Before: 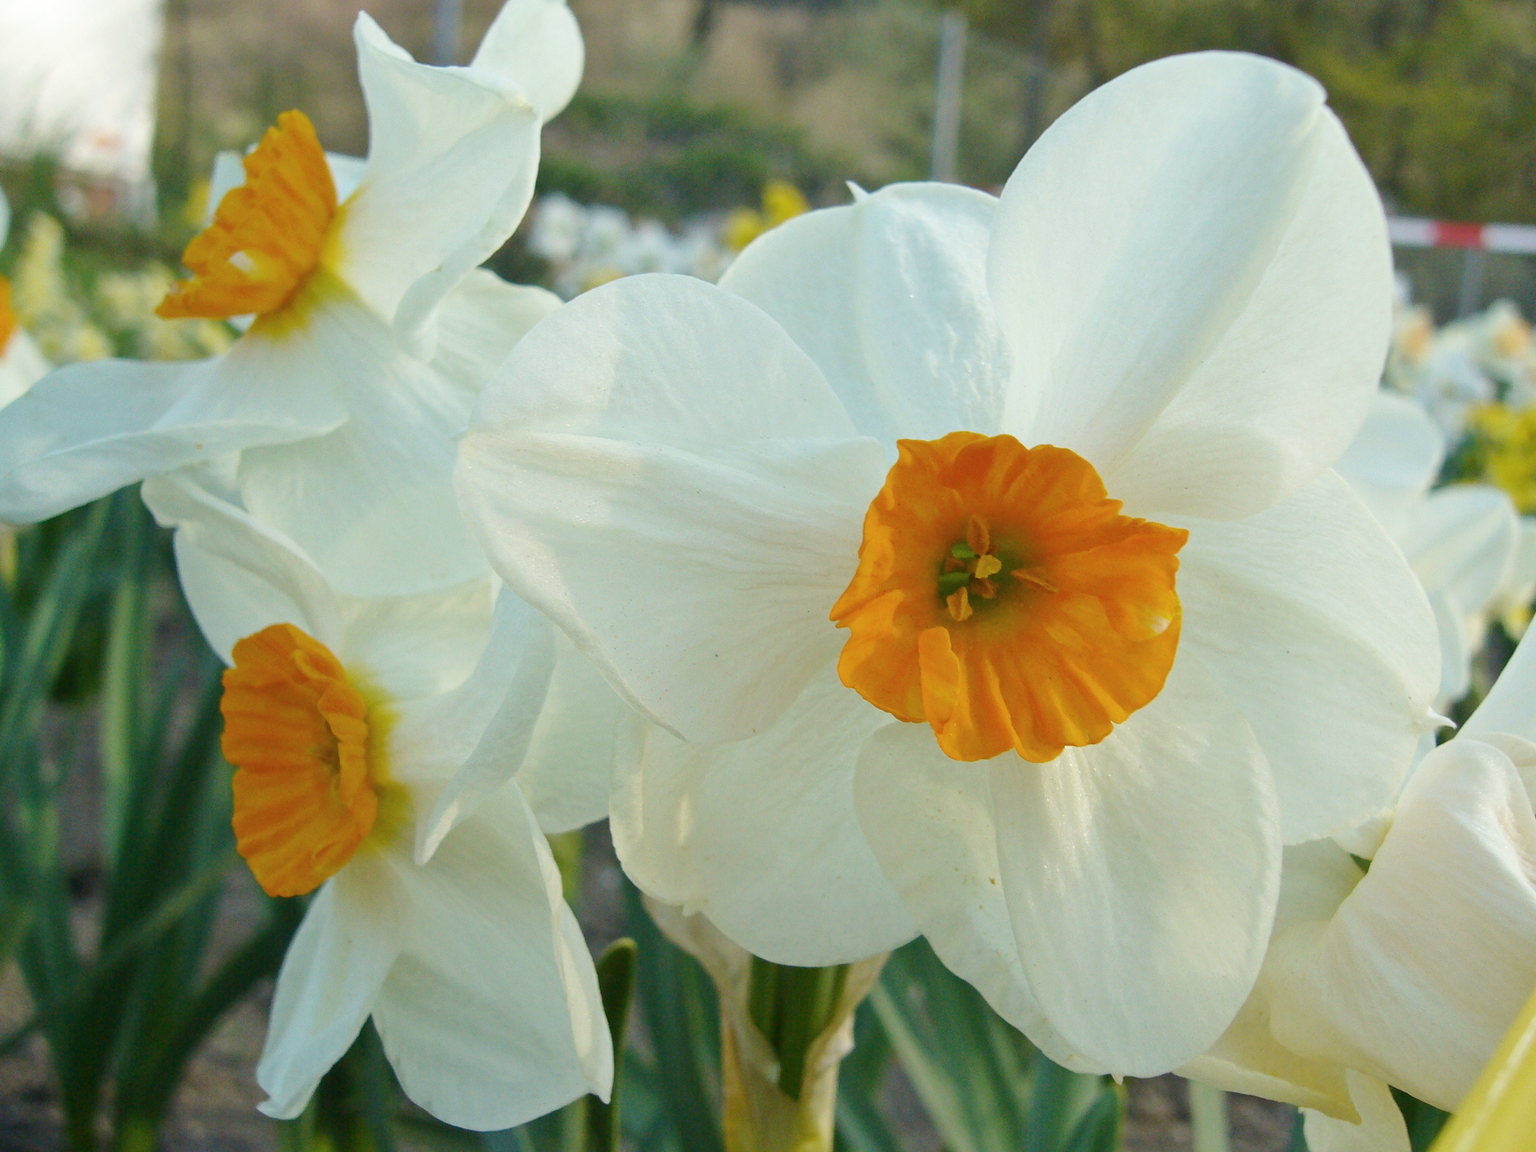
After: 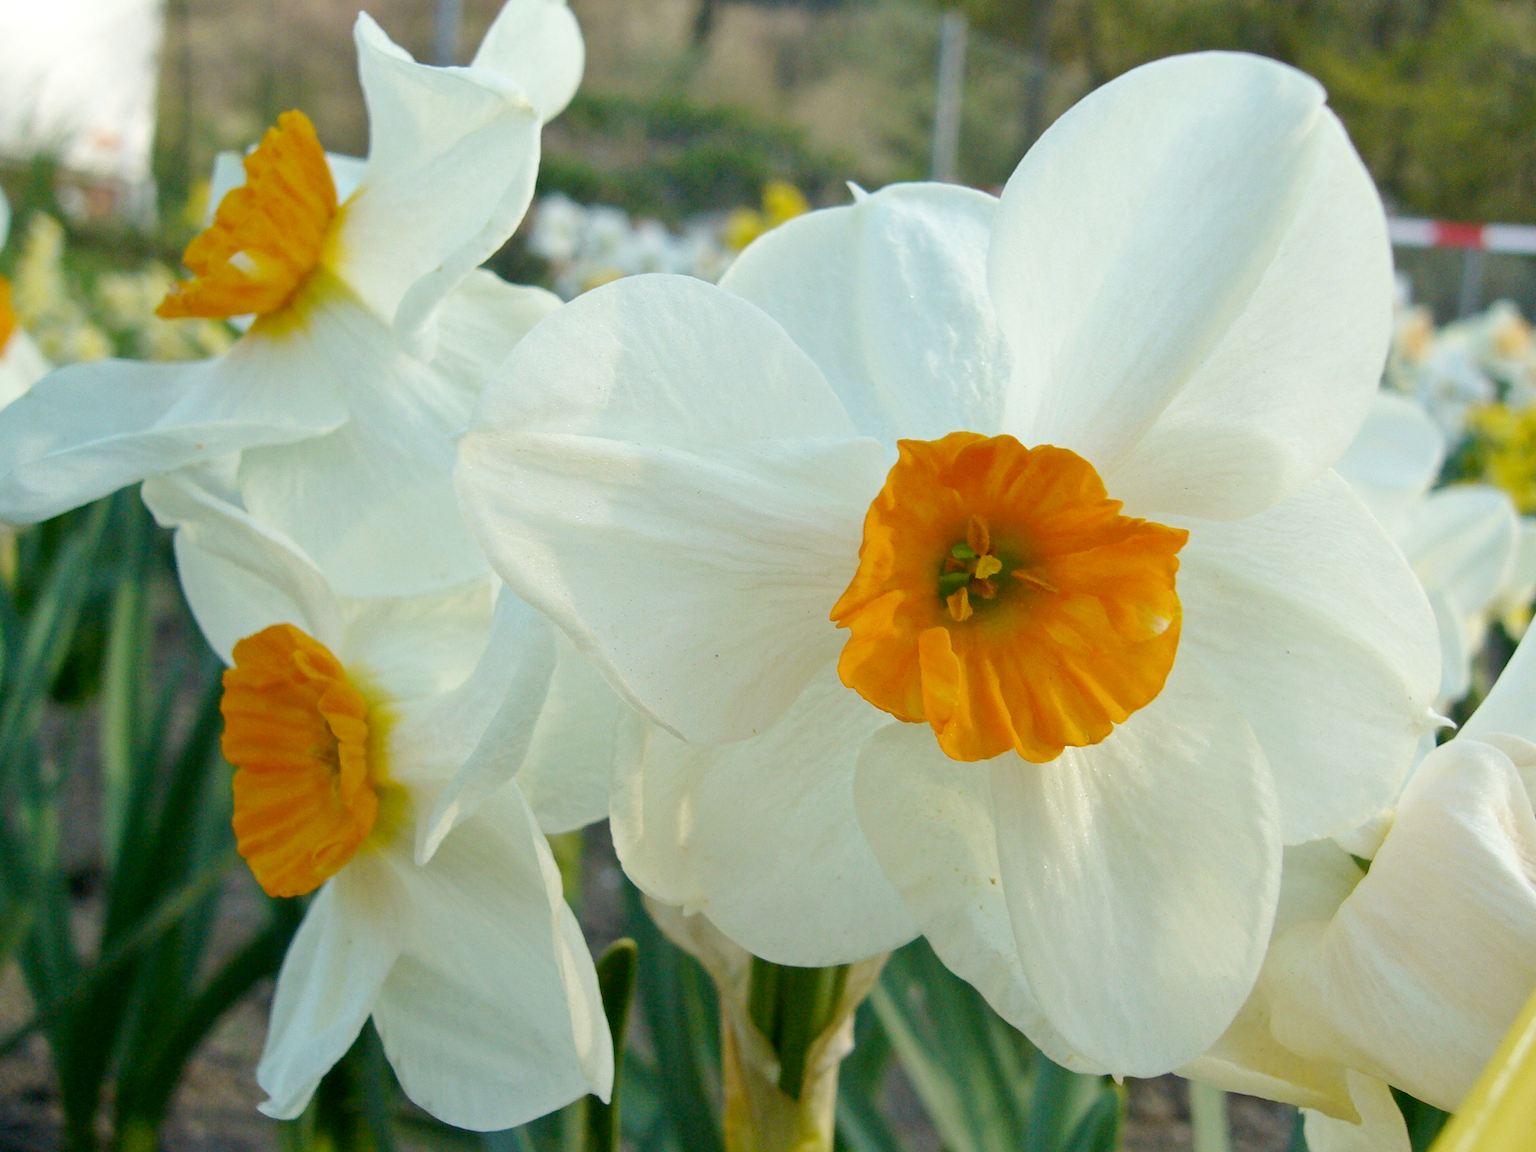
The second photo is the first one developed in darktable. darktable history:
exposure: black level correction 0.008, exposure 0.088 EV, compensate highlight preservation false
